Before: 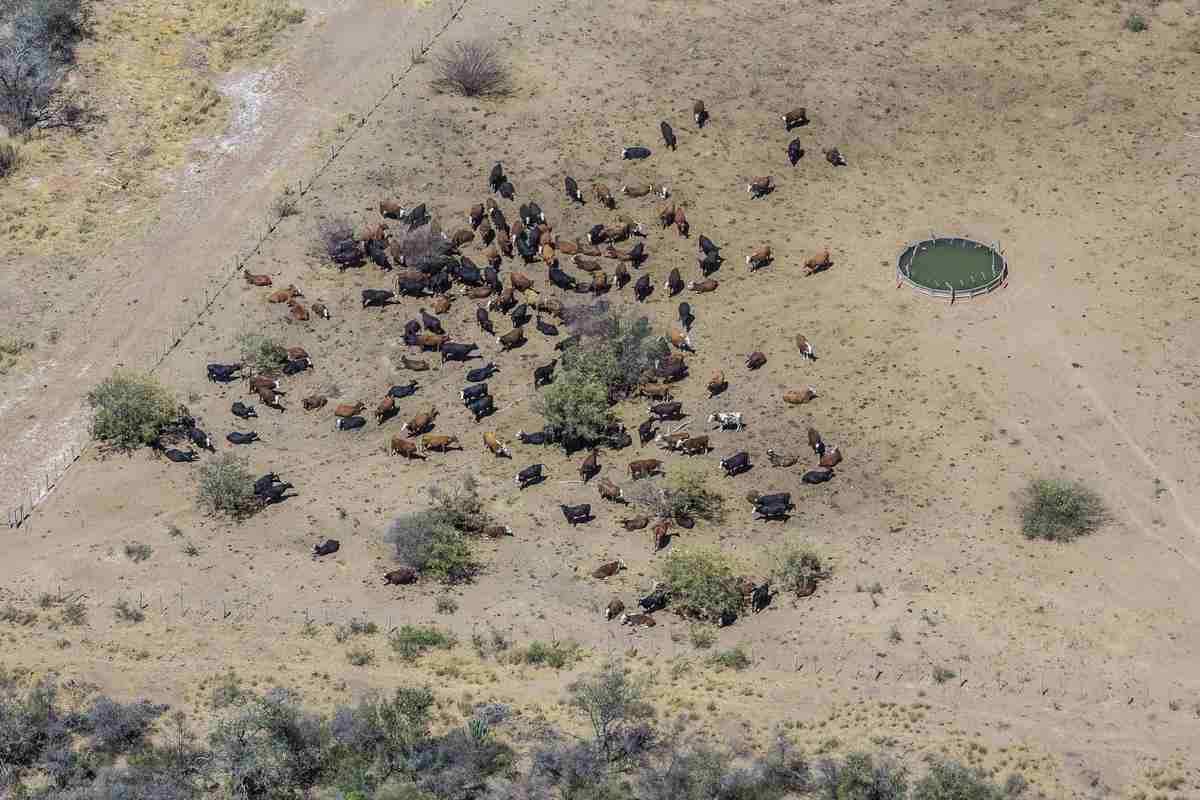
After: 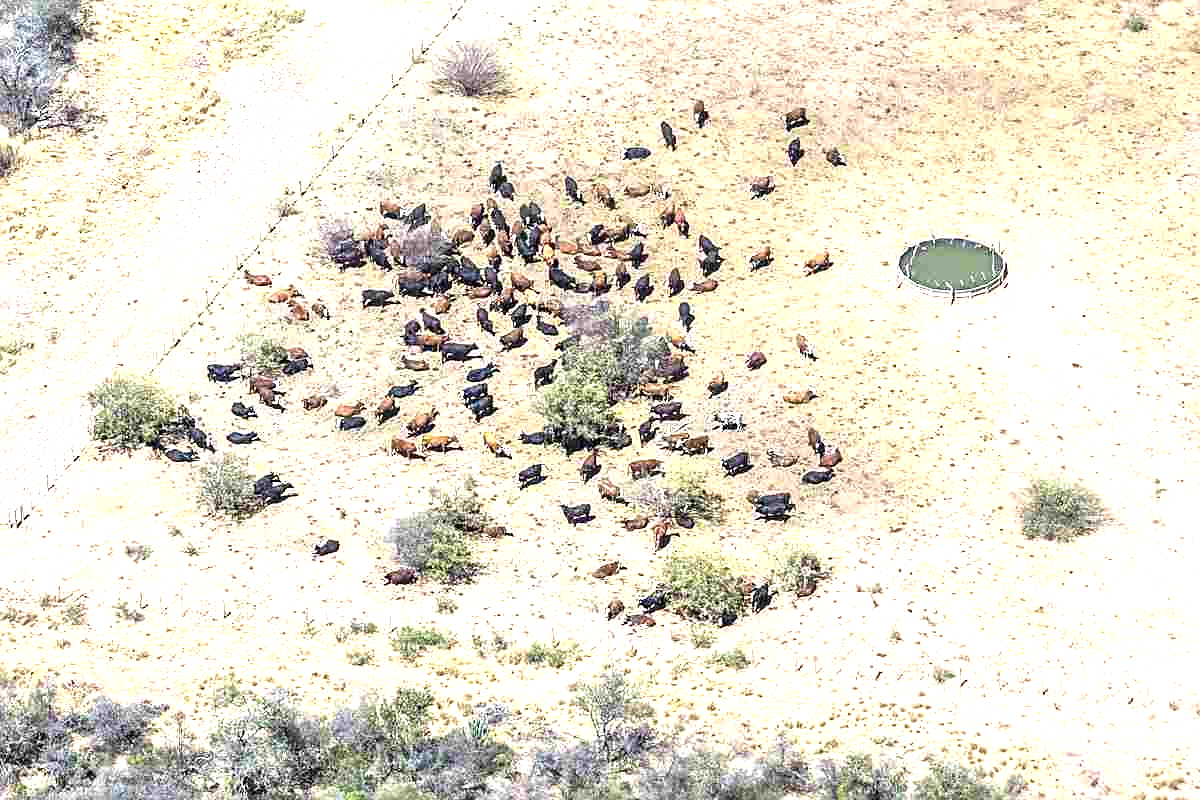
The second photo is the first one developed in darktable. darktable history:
sharpen: on, module defaults
exposure: black level correction 0.001, exposure 1.719 EV, compensate highlight preservation false
